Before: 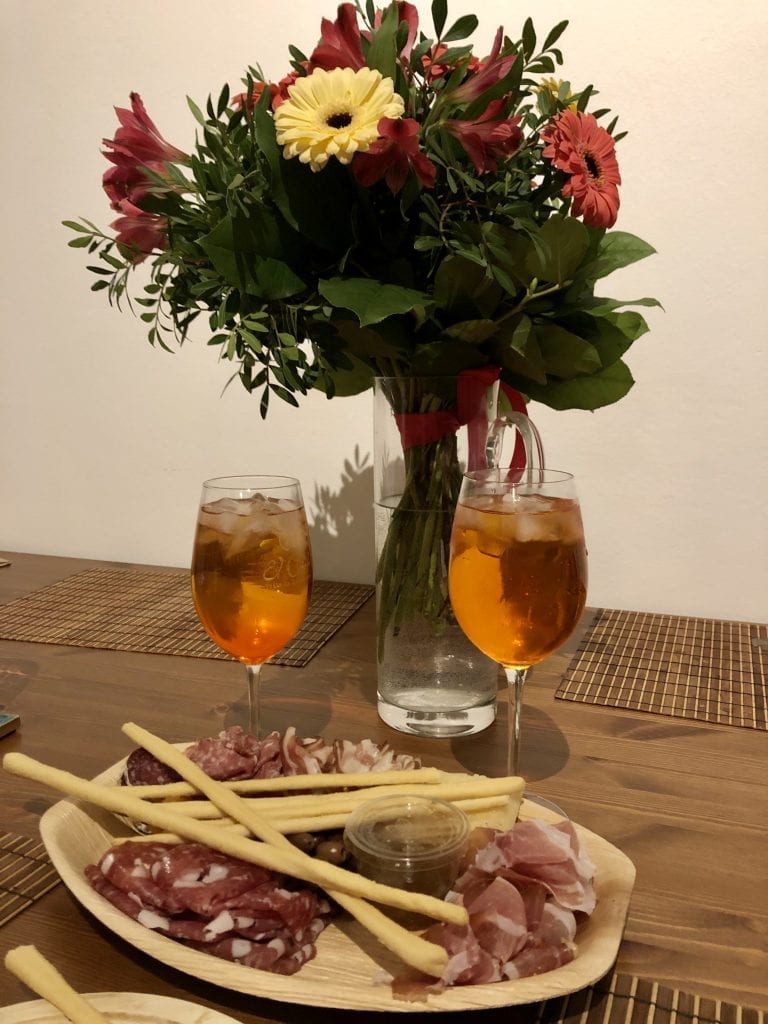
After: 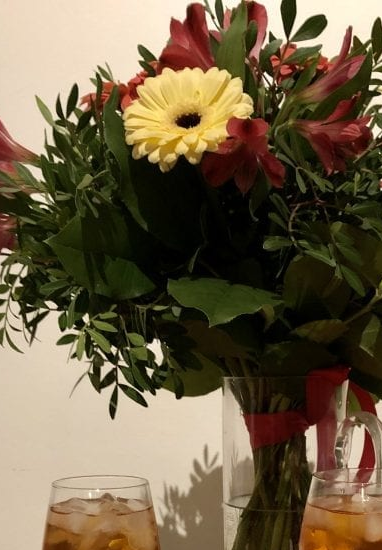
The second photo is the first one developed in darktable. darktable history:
crop: left 19.786%, right 30.387%, bottom 46.192%
